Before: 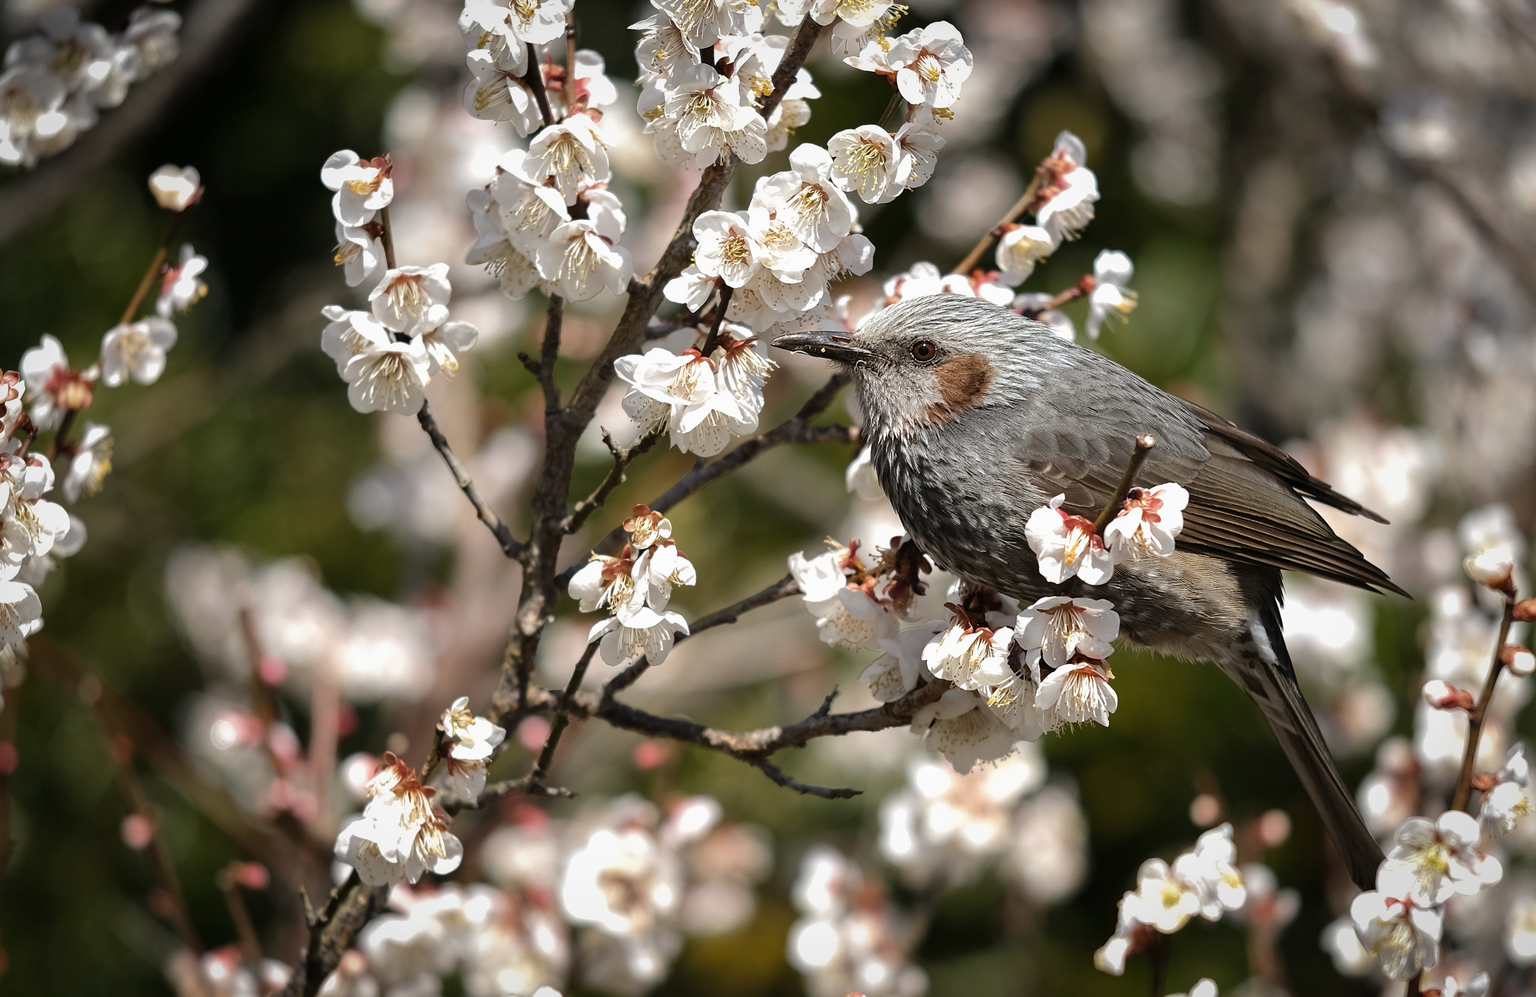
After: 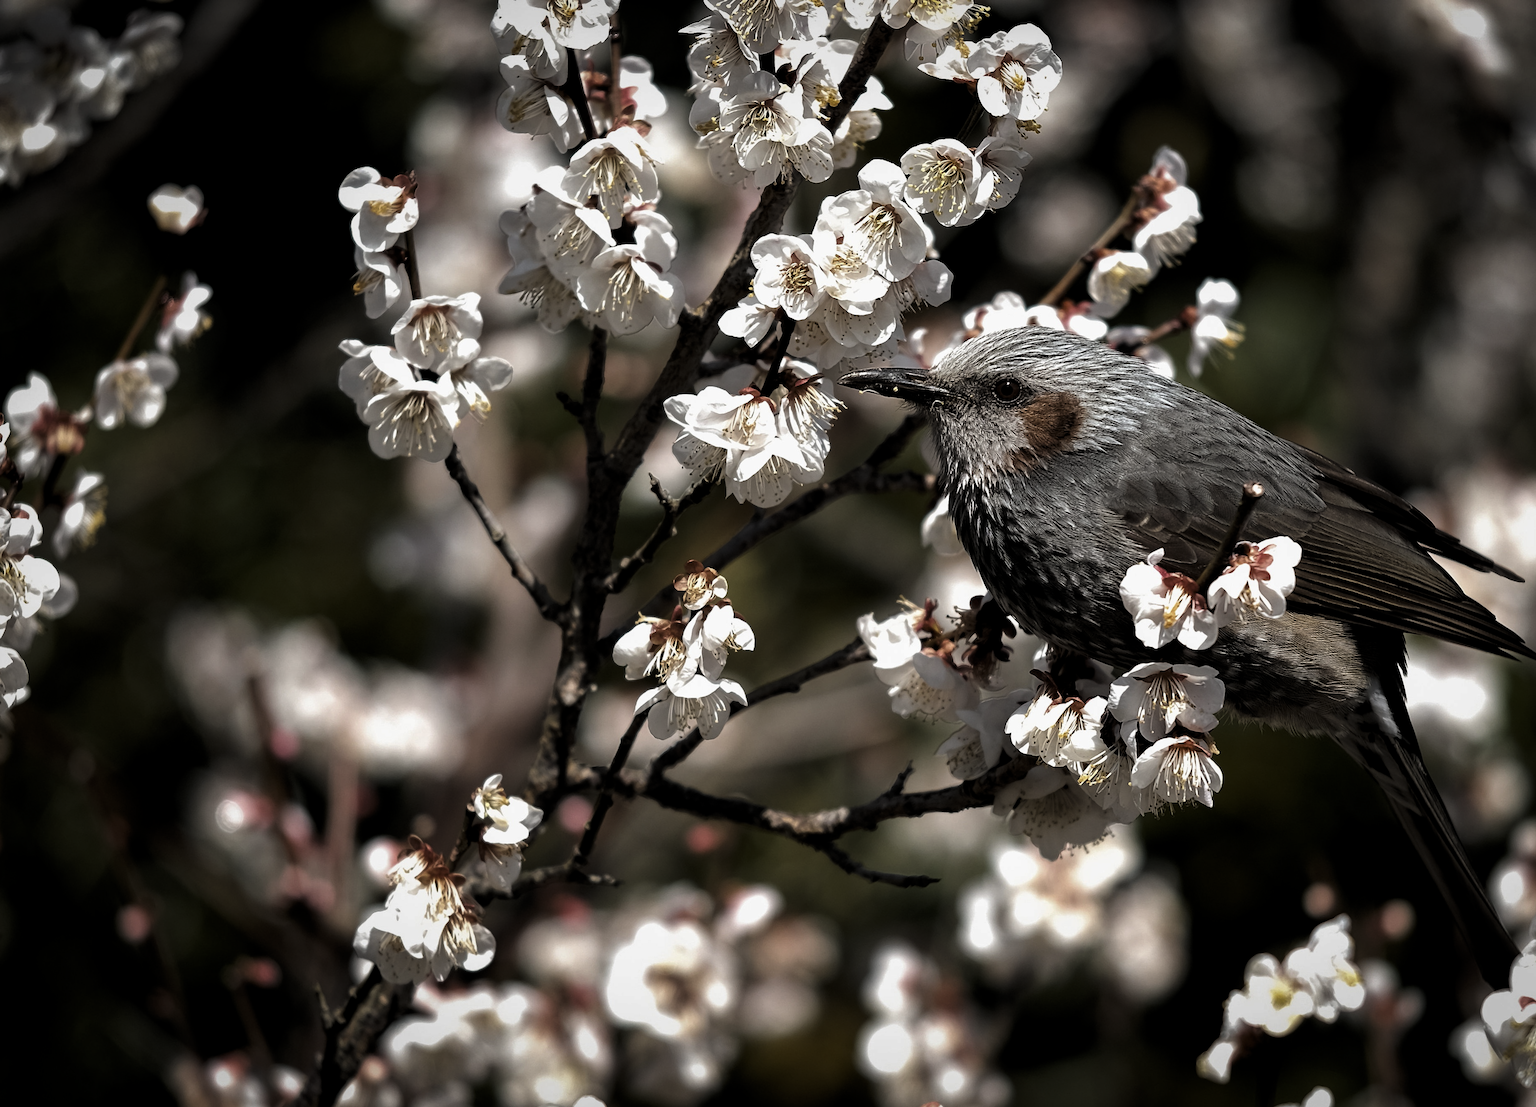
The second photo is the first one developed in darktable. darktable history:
crop and rotate: left 1.088%, right 8.807%
levels: mode automatic, black 8.58%, gray 59.42%, levels [0, 0.445, 1]
